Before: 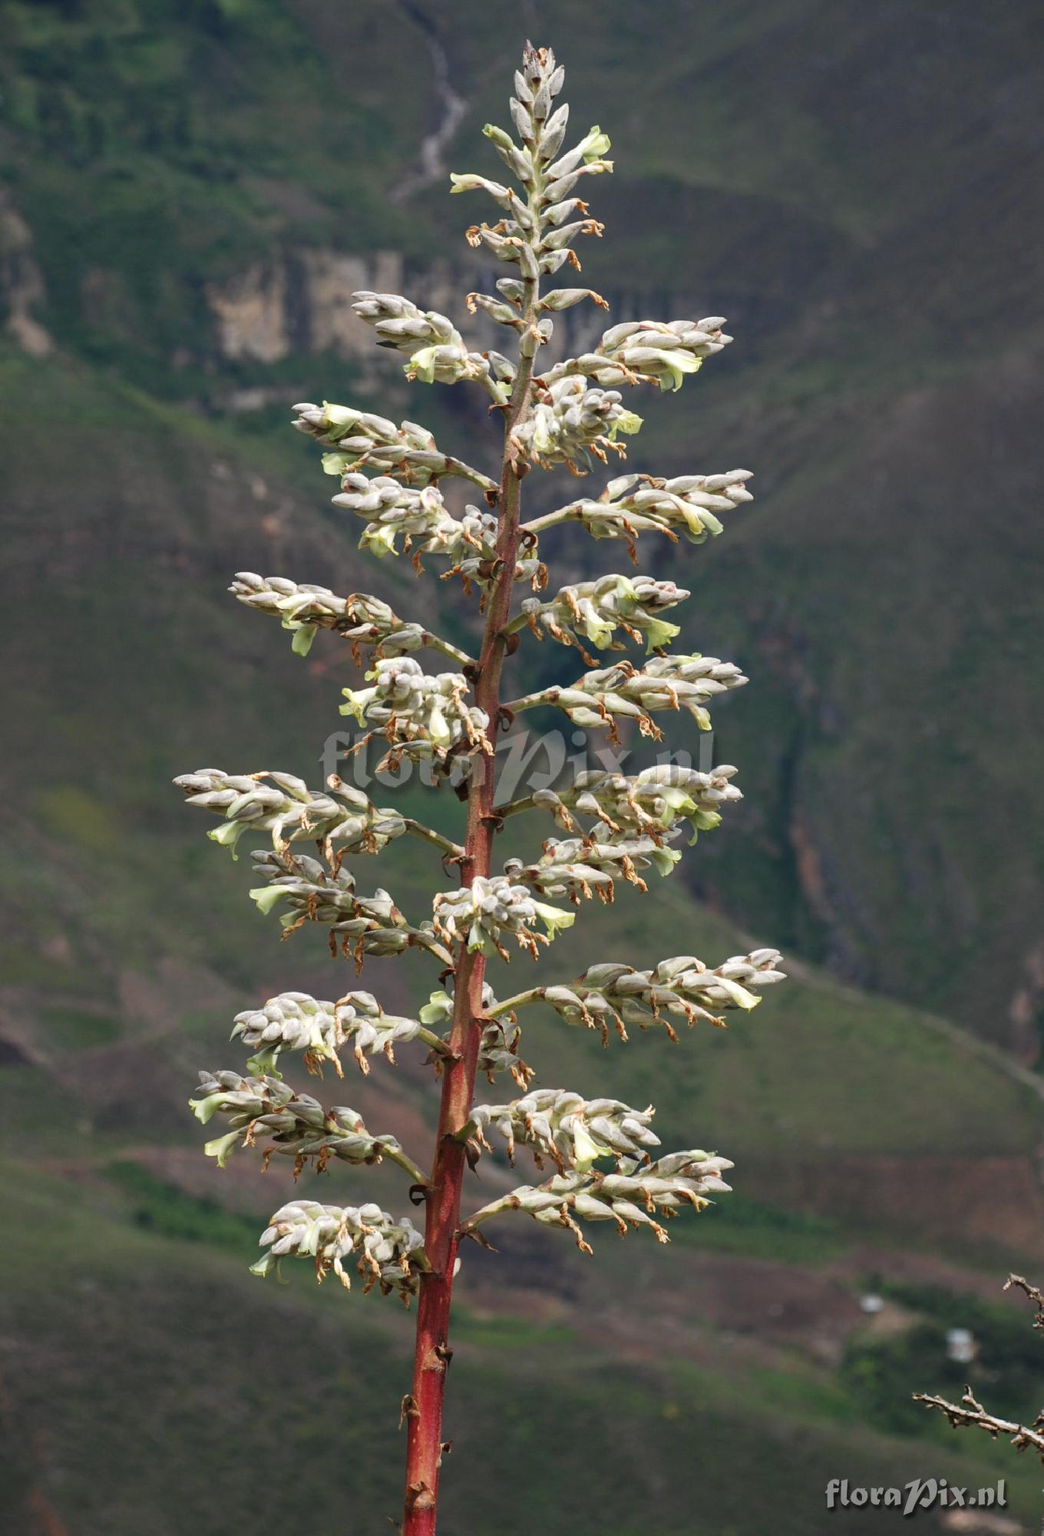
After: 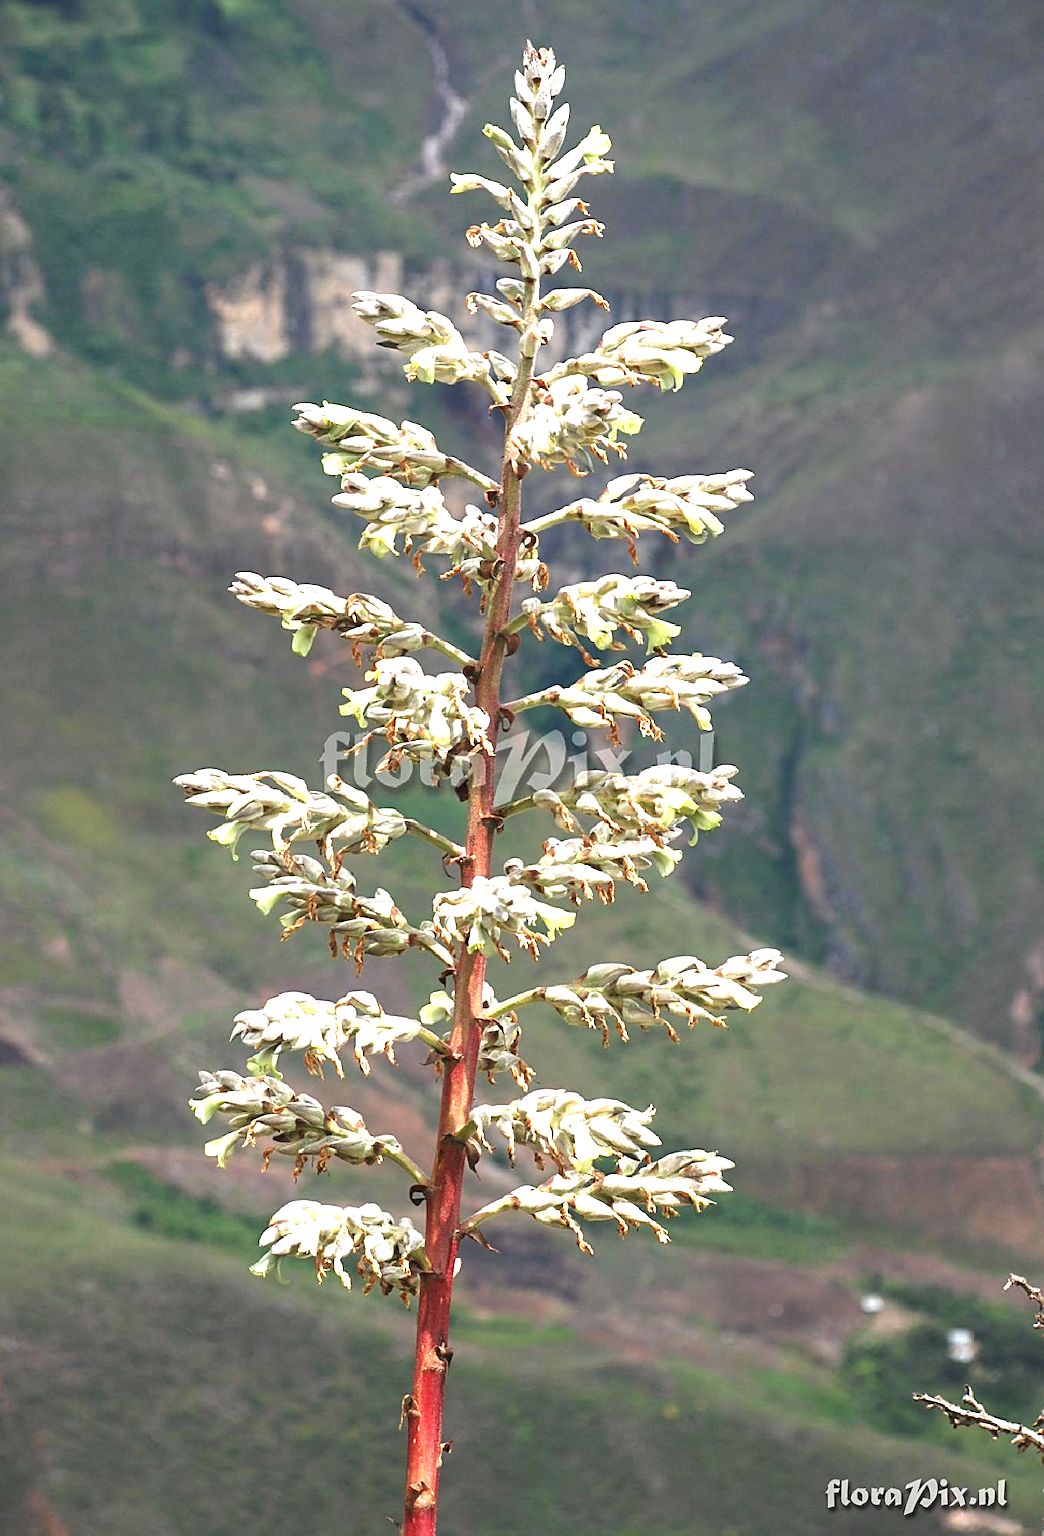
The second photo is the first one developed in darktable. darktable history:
sharpen: on, module defaults
exposure: black level correction 0, exposure 1.3 EV, compensate exposure bias true, compensate highlight preservation false
